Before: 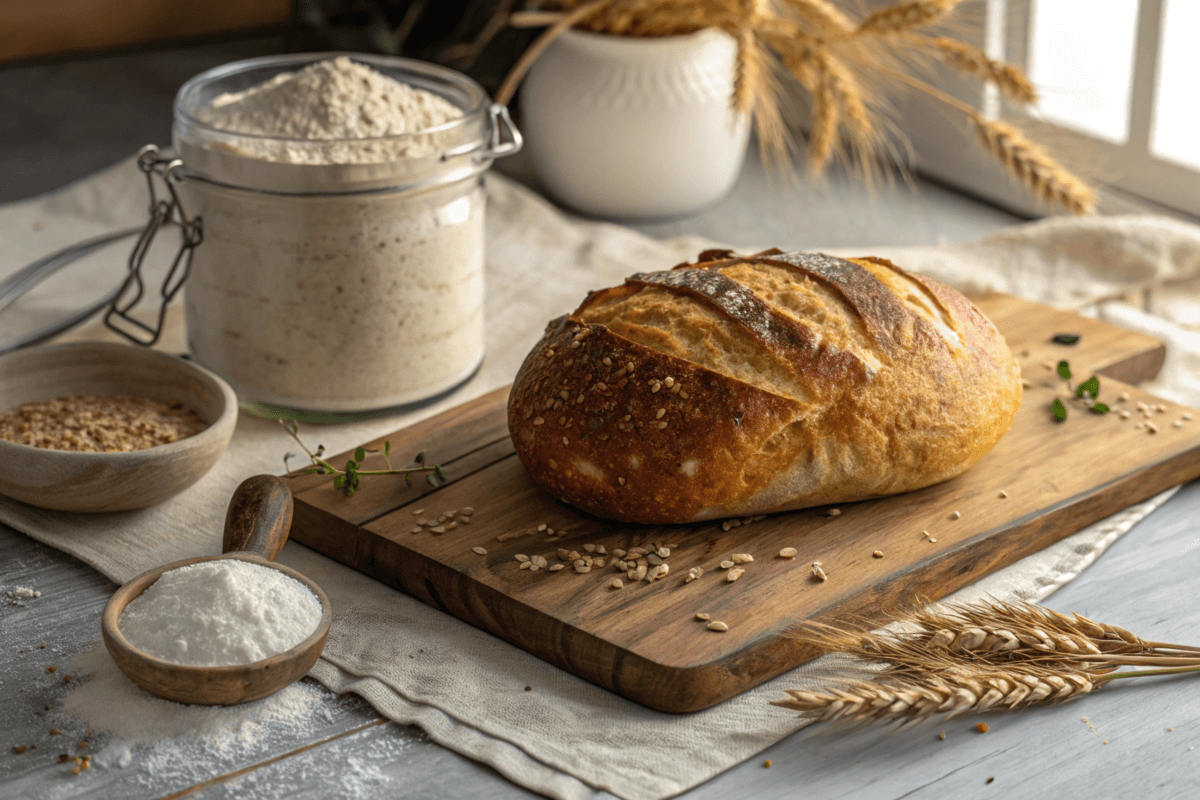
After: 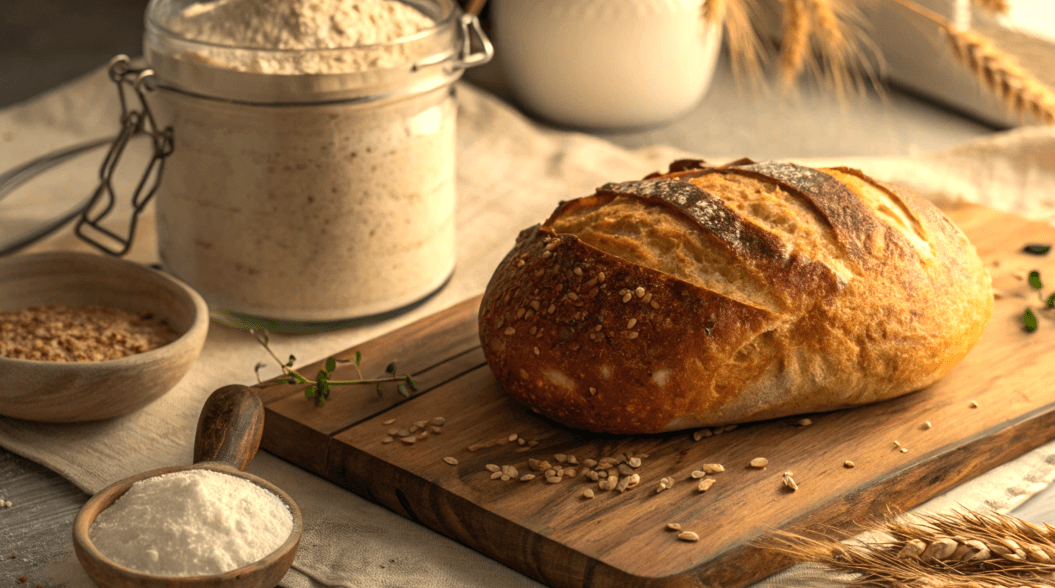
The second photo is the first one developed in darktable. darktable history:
tone equalizer: -8 EV -0.001 EV, -7 EV 0.001 EV, -6 EV -0.002 EV, -5 EV -0.003 EV, -4 EV -0.062 EV, -3 EV -0.222 EV, -2 EV -0.267 EV, -1 EV 0.105 EV, +0 EV 0.303 EV
crop and rotate: left 2.425%, top 11.305%, right 9.6%, bottom 15.08%
white balance: red 1.123, blue 0.83
